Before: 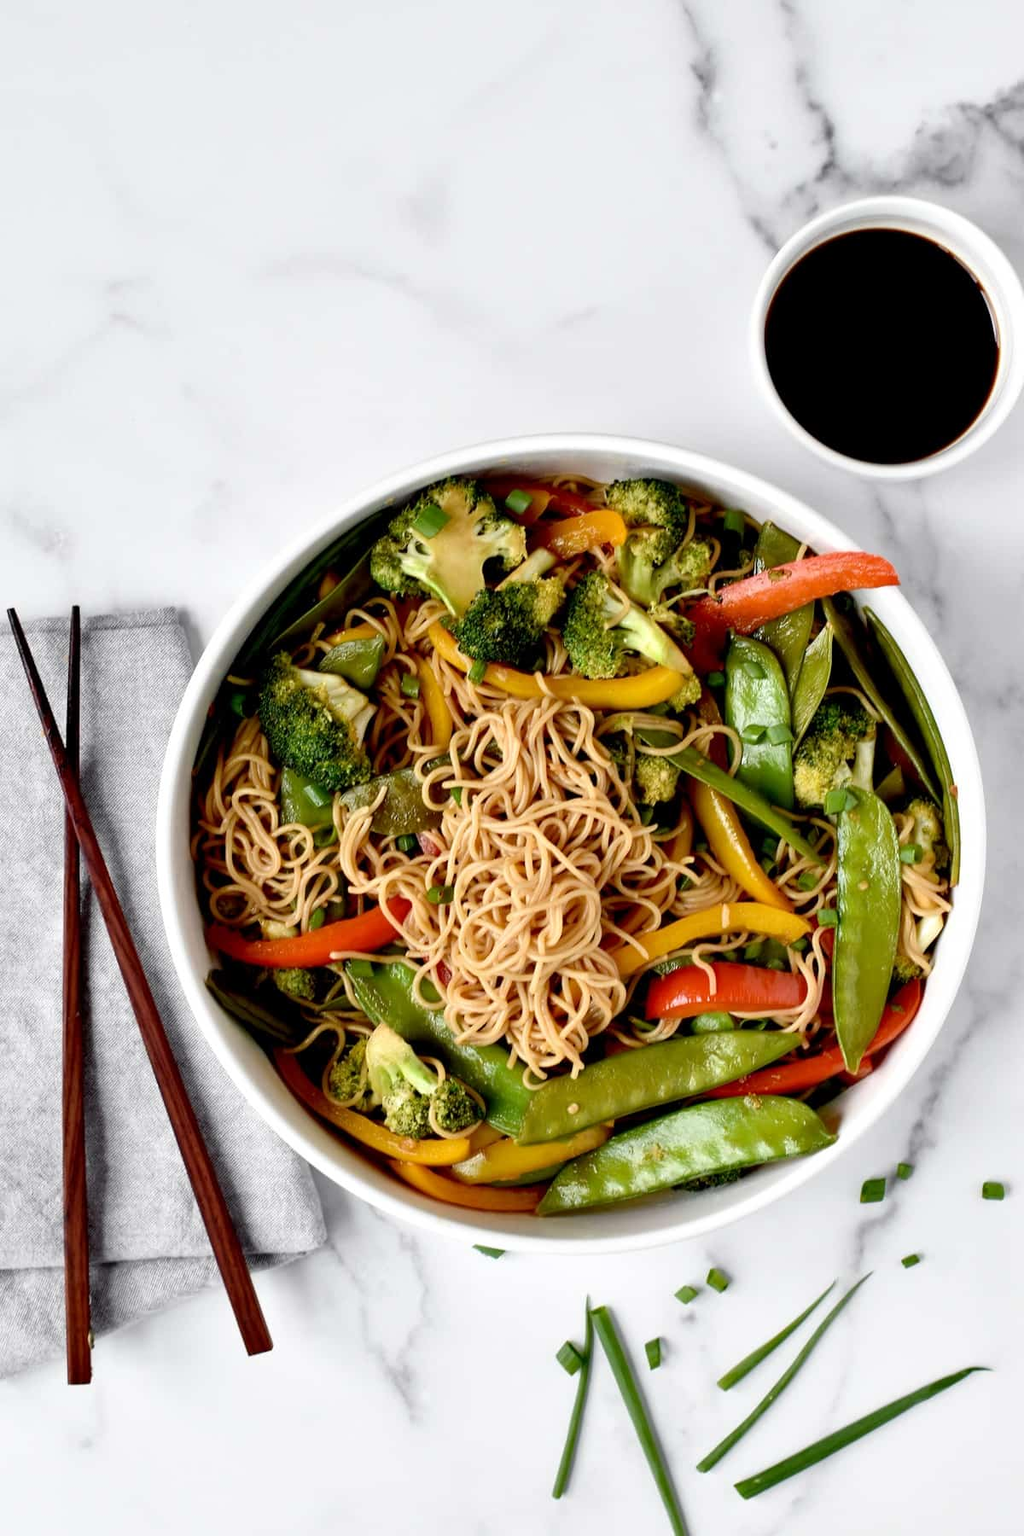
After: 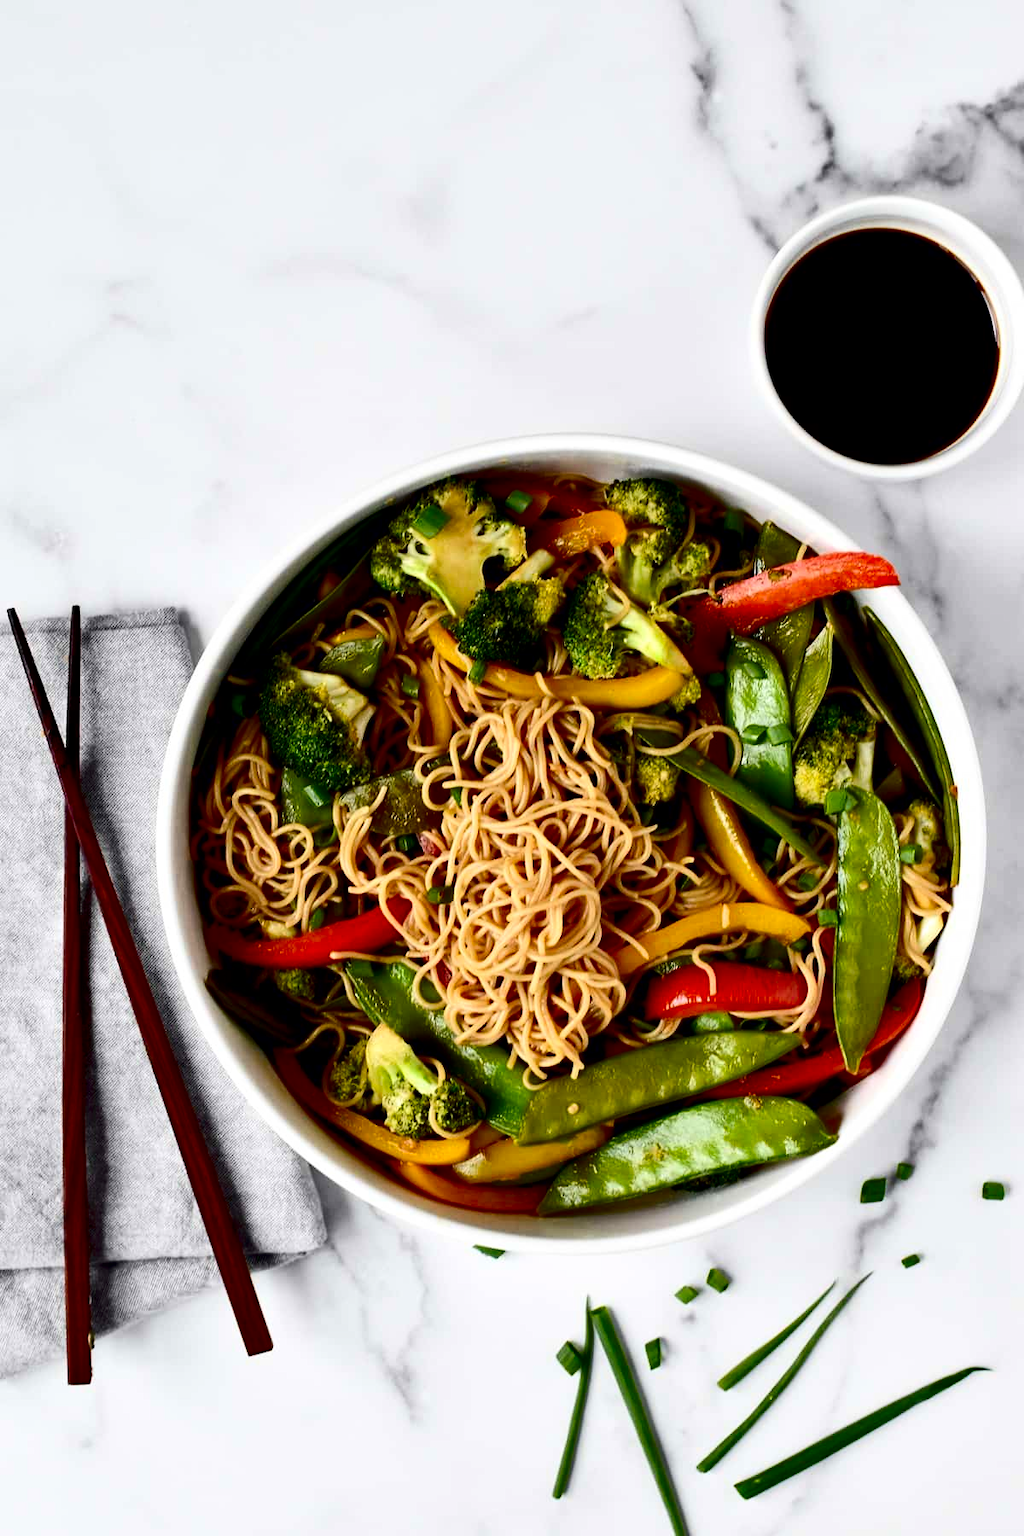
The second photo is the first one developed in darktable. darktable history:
contrast brightness saturation: contrast 0.22, brightness -0.19, saturation 0.24
haze removal: compatibility mode true, adaptive false
